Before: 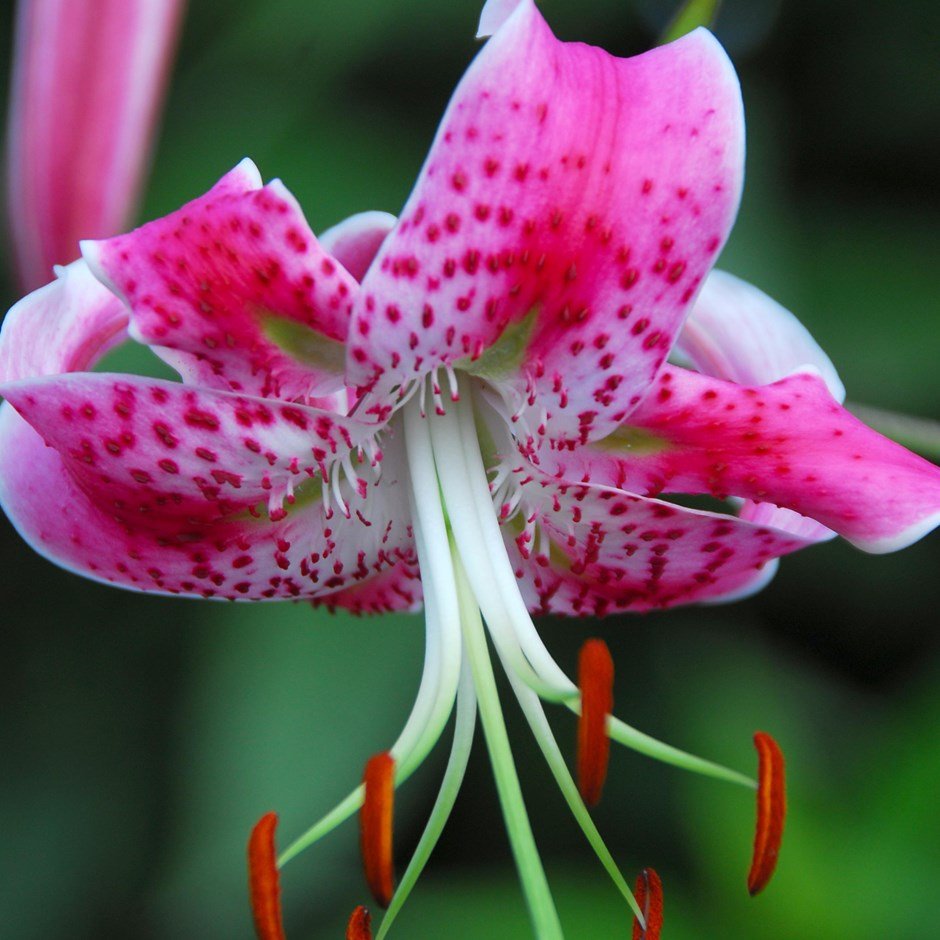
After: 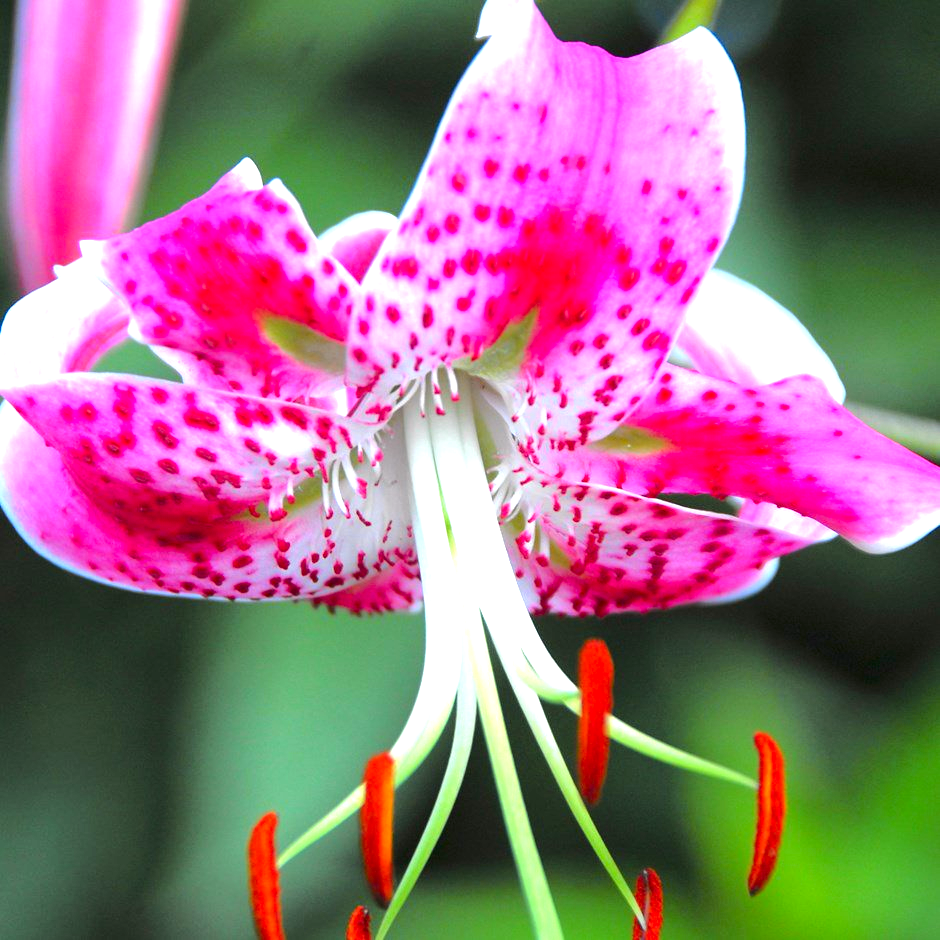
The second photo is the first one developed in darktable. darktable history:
tone curve: curves: ch0 [(0, 0.021) (0.049, 0.044) (0.157, 0.131) (0.365, 0.359) (0.499, 0.517) (0.675, 0.667) (0.856, 0.83) (1, 0.969)]; ch1 [(0, 0) (0.302, 0.309) (0.433, 0.443) (0.472, 0.47) (0.502, 0.503) (0.527, 0.516) (0.564, 0.557) (0.614, 0.645) (0.677, 0.722) (0.859, 0.889) (1, 1)]; ch2 [(0, 0) (0.33, 0.301) (0.447, 0.44) (0.487, 0.496) (0.502, 0.501) (0.535, 0.537) (0.565, 0.558) (0.608, 0.624) (1, 1)], color space Lab, independent channels, preserve colors none
exposure: black level correction 0, exposure 1.45 EV, compensate exposure bias true, compensate highlight preservation false
